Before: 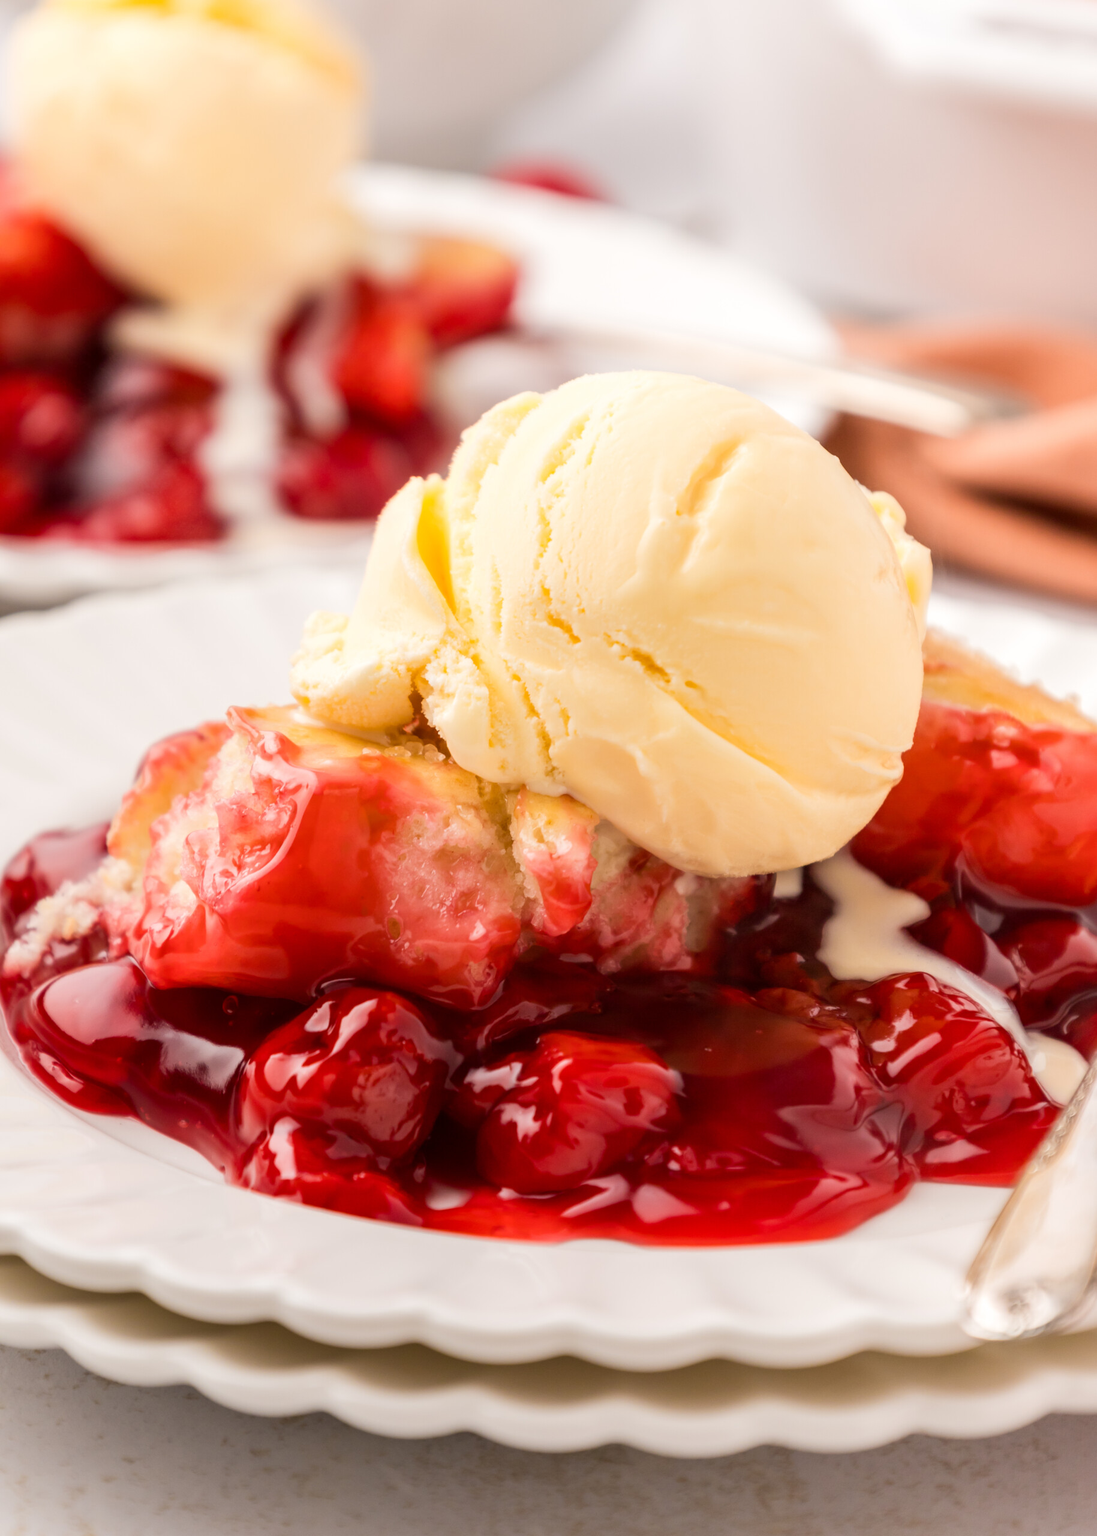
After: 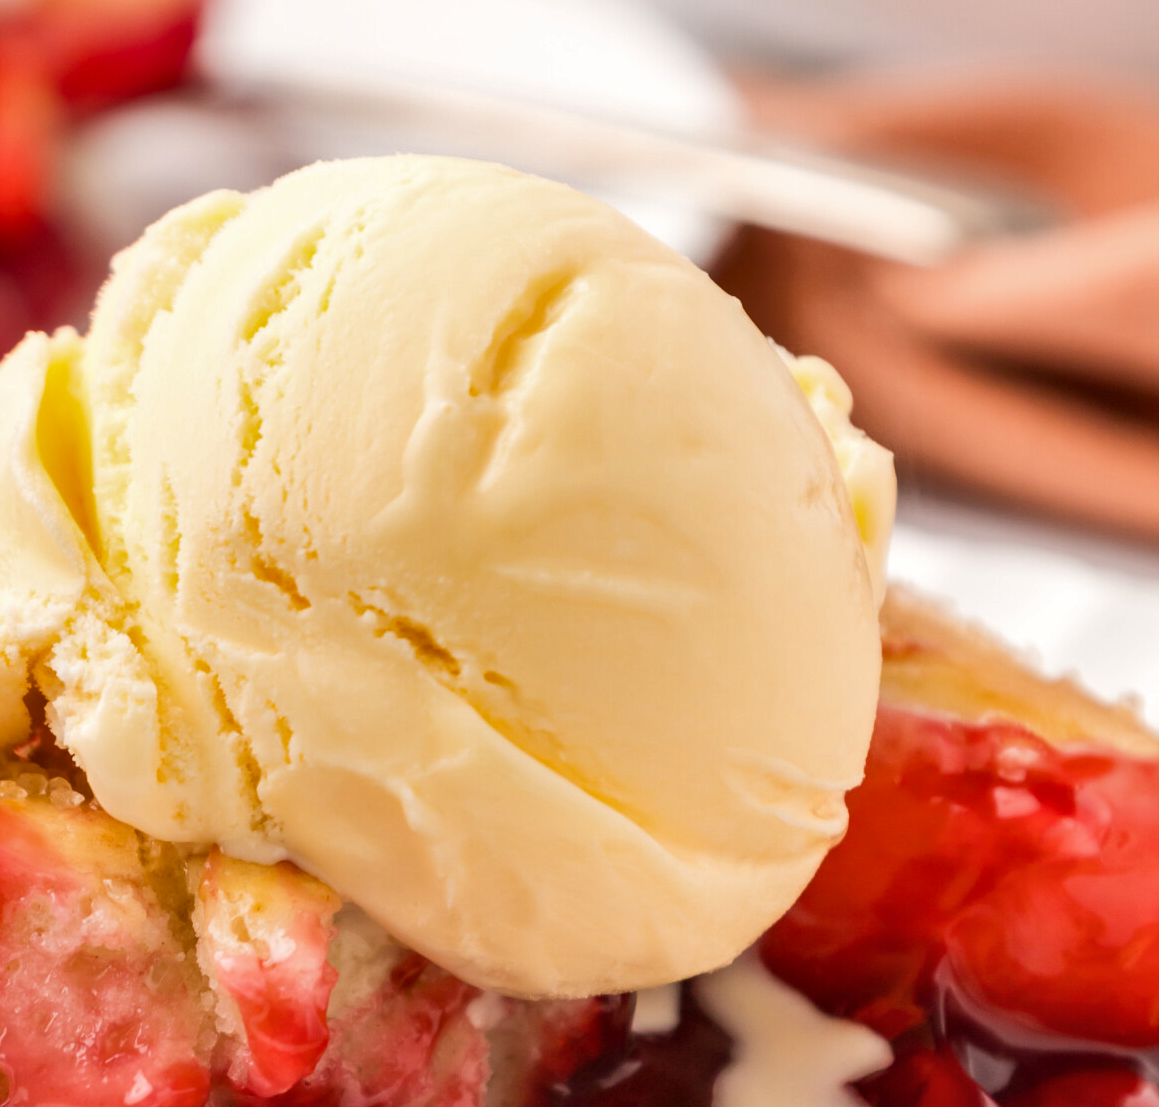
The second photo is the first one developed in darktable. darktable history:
shadows and highlights: soften with gaussian
crop: left 35.996%, top 18.112%, right 0.6%, bottom 38.62%
